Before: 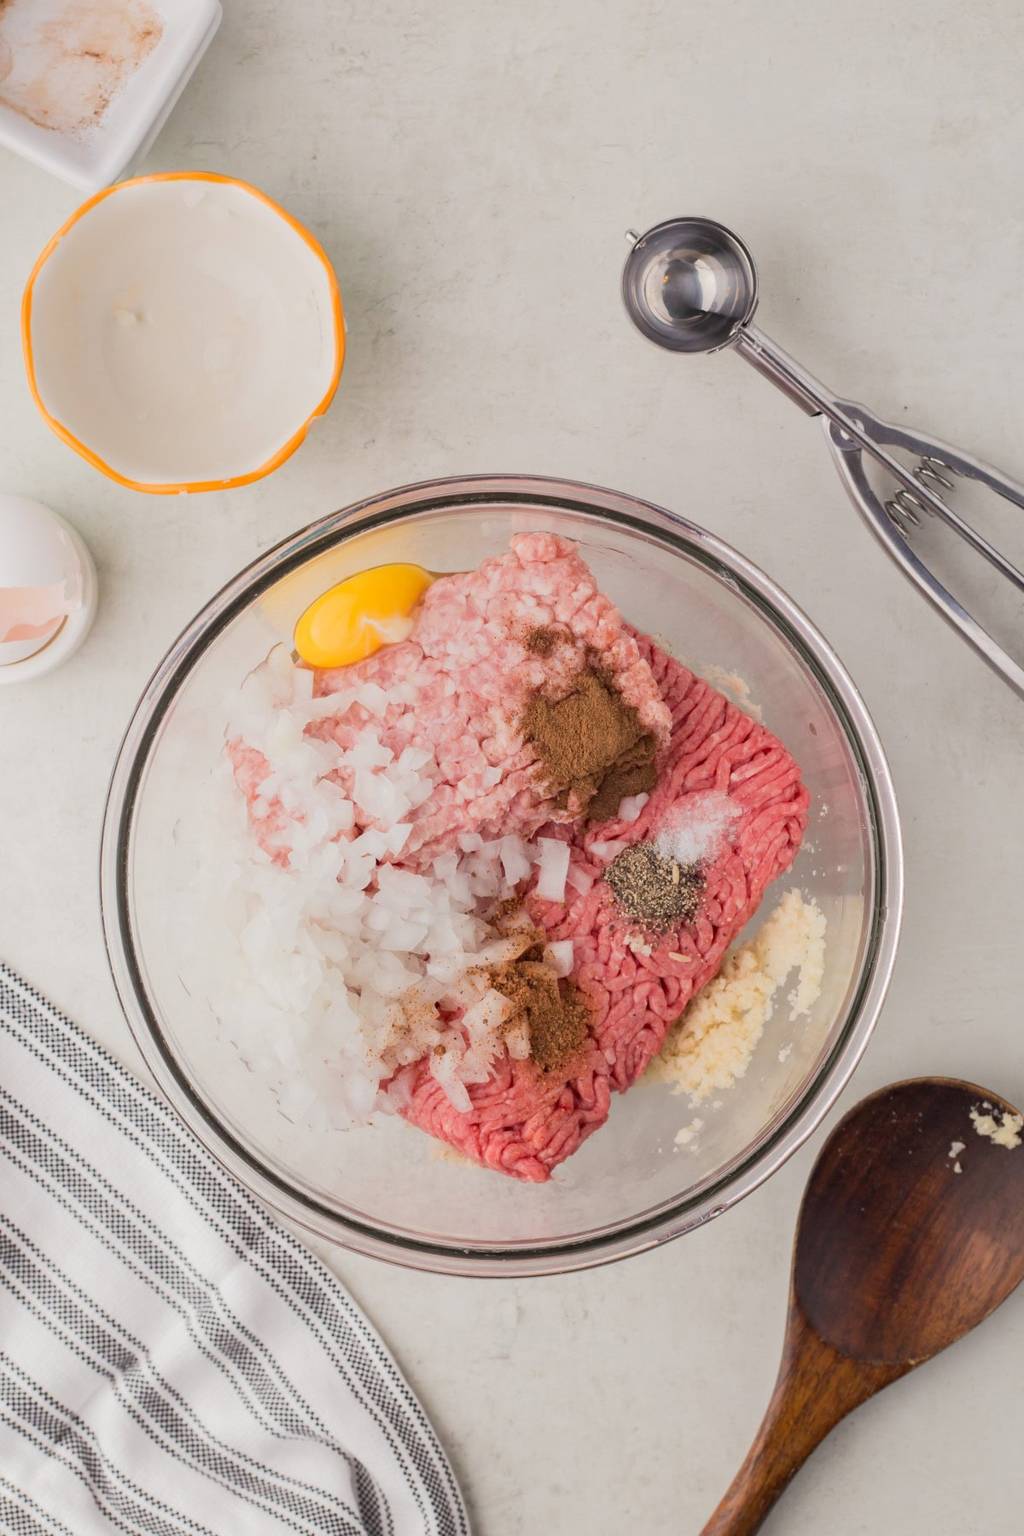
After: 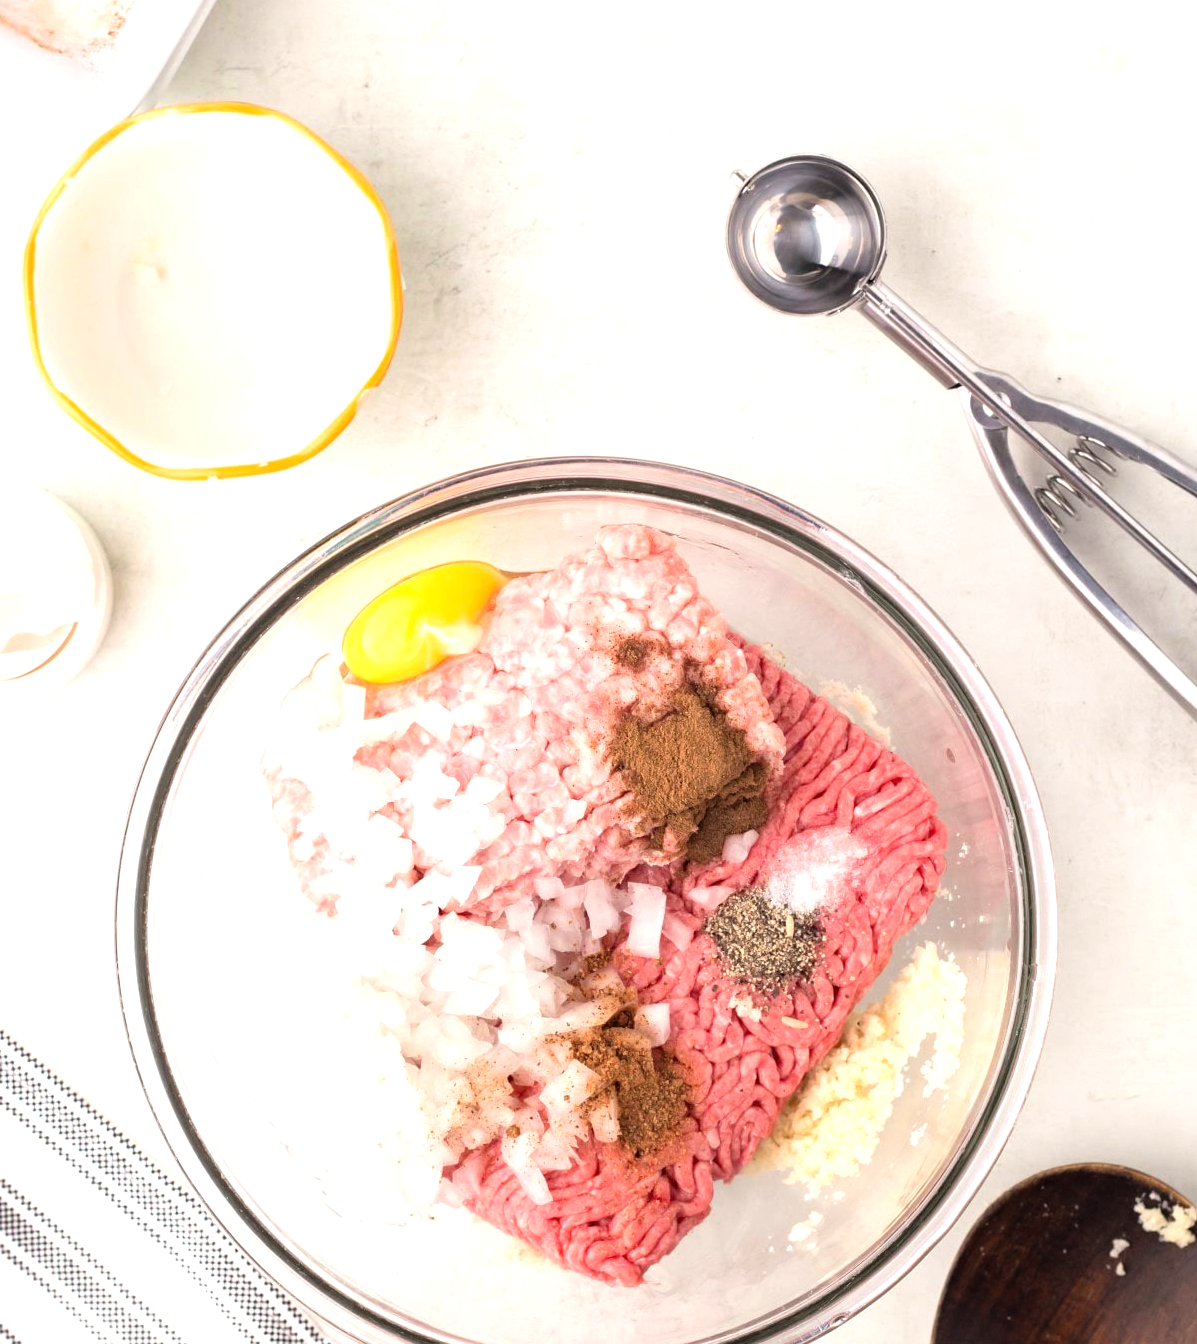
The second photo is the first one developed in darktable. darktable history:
crop: left 0.208%, top 5.545%, bottom 19.759%
tone equalizer: -8 EV -1.04 EV, -7 EV -1.02 EV, -6 EV -0.901 EV, -5 EV -0.558 EV, -3 EV 0.557 EV, -2 EV 0.85 EV, -1 EV 0.997 EV, +0 EV 1.05 EV, mask exposure compensation -0.509 EV
